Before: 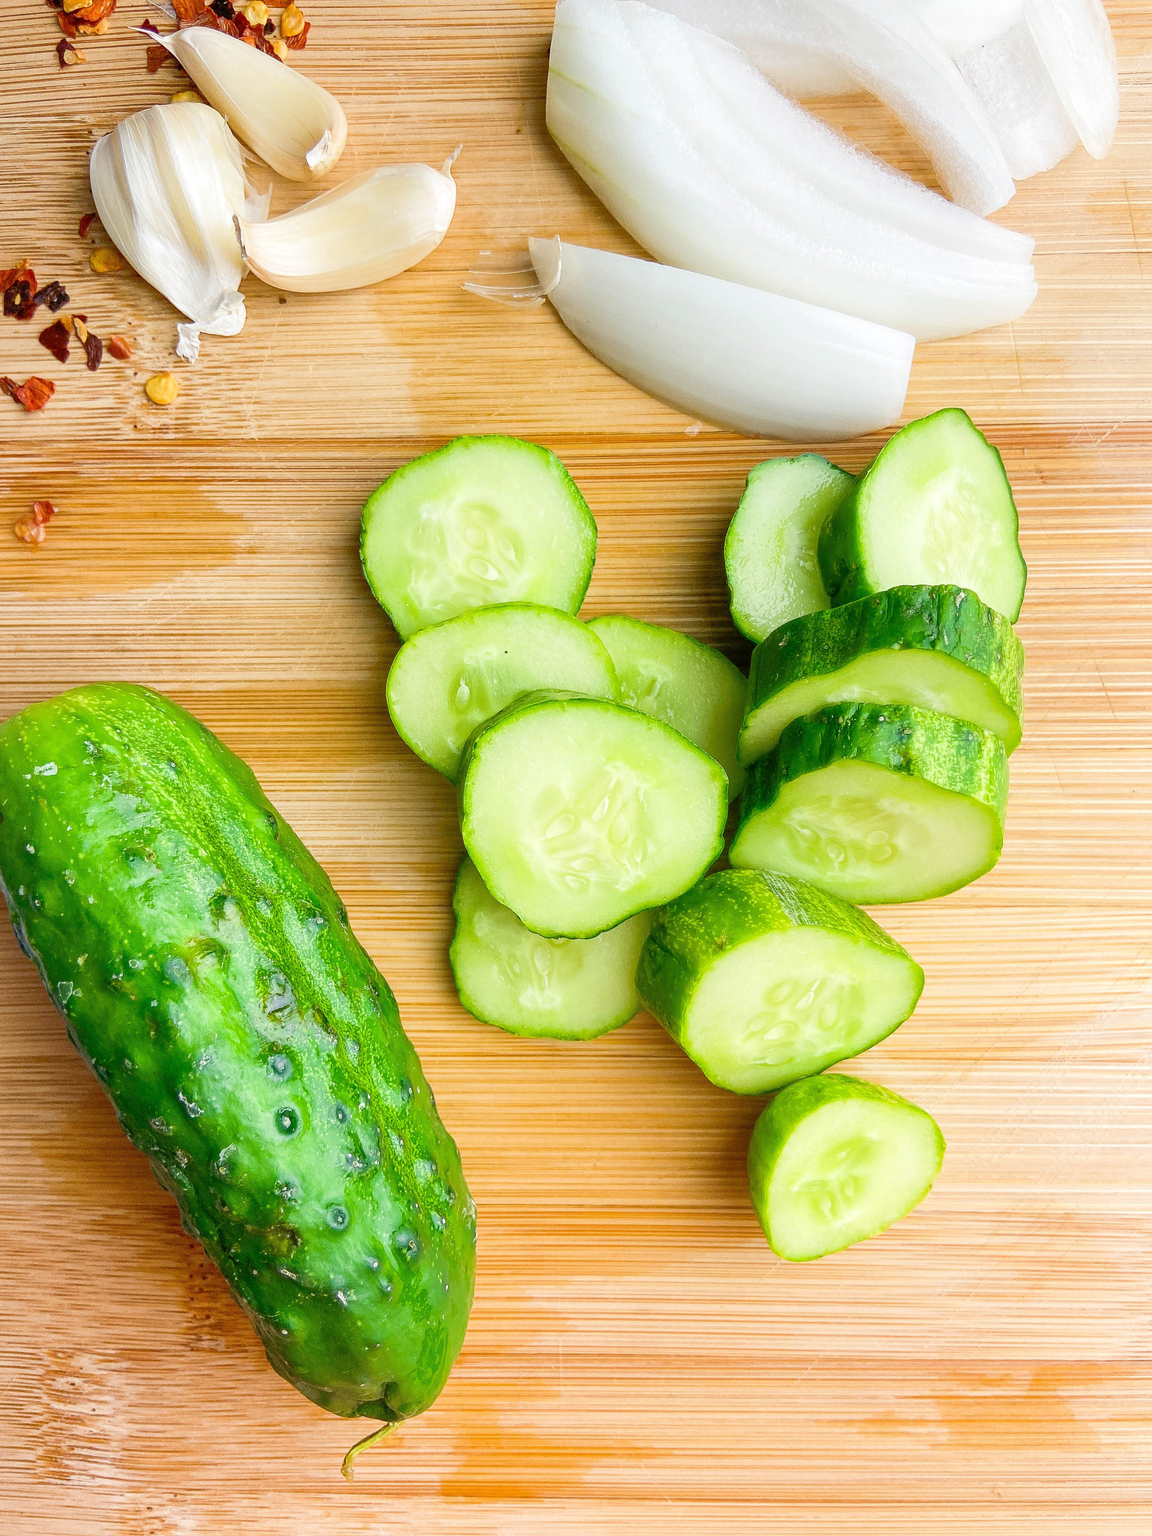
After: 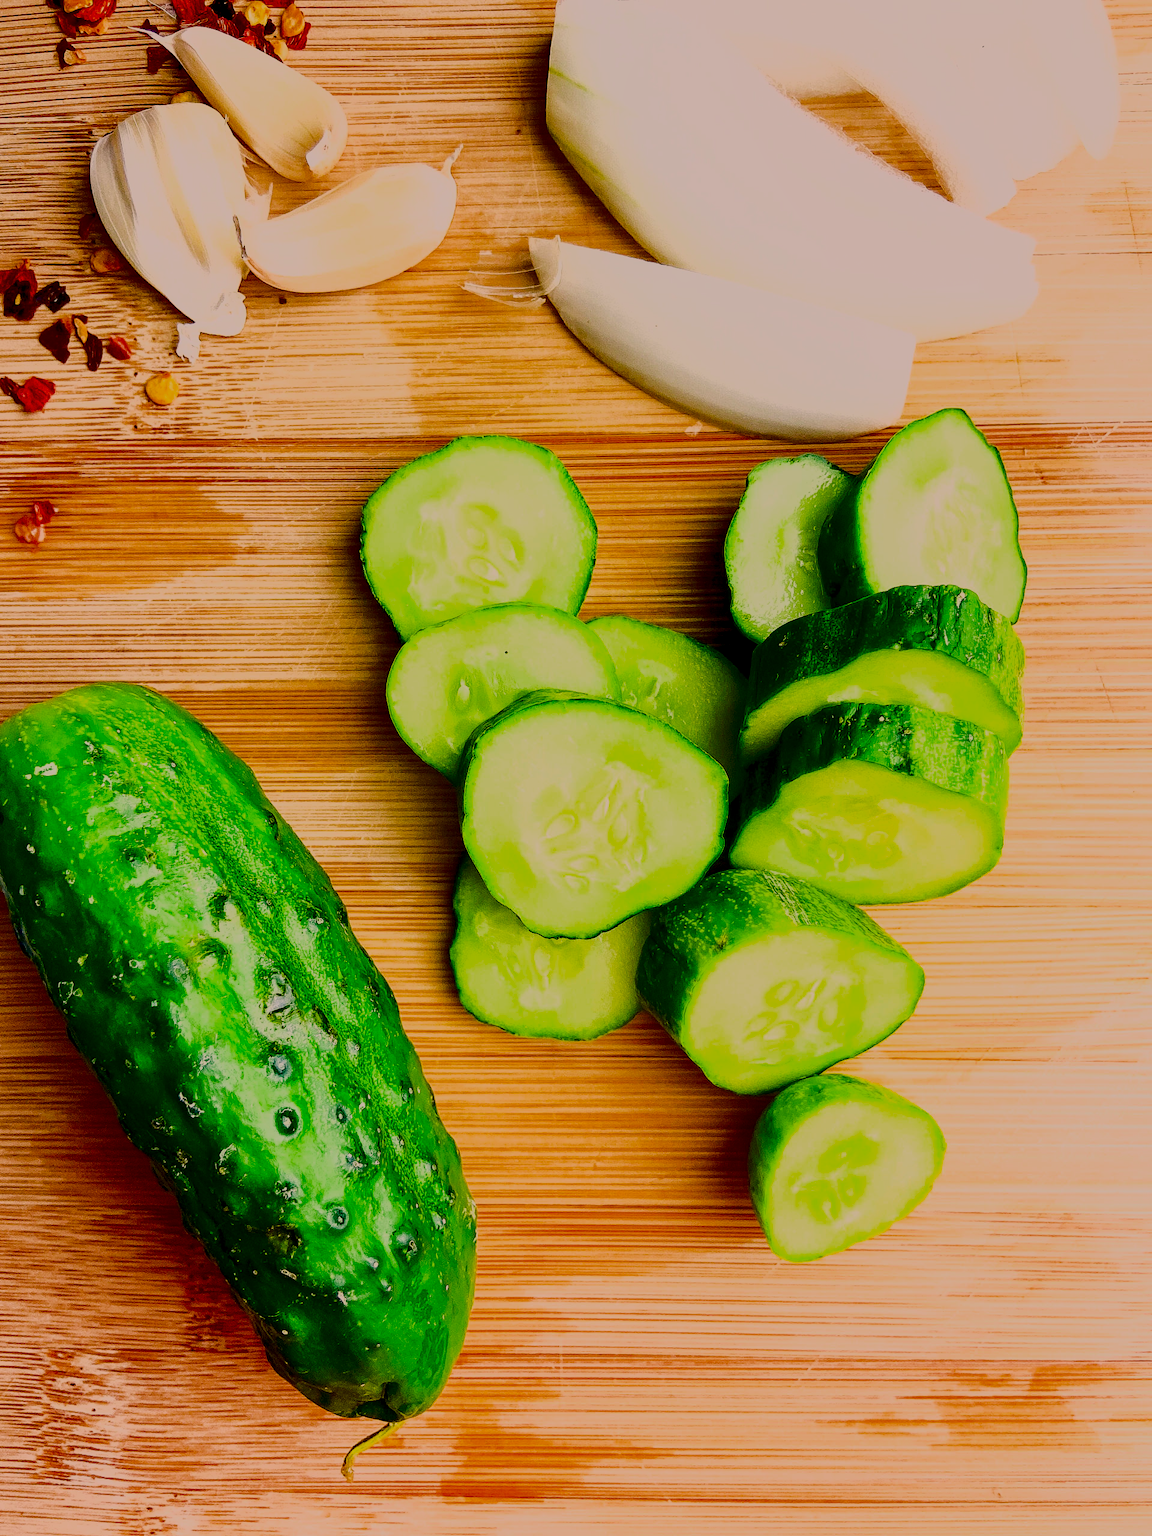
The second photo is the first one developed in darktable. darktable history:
tone equalizer: -8 EV -0.75 EV, -7 EV -0.7 EV, -6 EV -0.6 EV, -5 EV -0.4 EV, -3 EV 0.4 EV, -2 EV 0.6 EV, -1 EV 0.7 EV, +0 EV 0.75 EV, edges refinement/feathering 500, mask exposure compensation -1.57 EV, preserve details no
lowpass: radius 0.1, contrast 0.85, saturation 1.1, unbound 0
contrast brightness saturation: contrast 0.09, brightness -0.59, saturation 0.17
color correction: highlights a* 11.96, highlights b* 11.58
exposure: black level correction 0.007, exposure 0.093 EV, compensate highlight preservation false
sigmoid: on, module defaults
local contrast: highlights 100%, shadows 100%, detail 120%, midtone range 0.2
white balance: emerald 1
